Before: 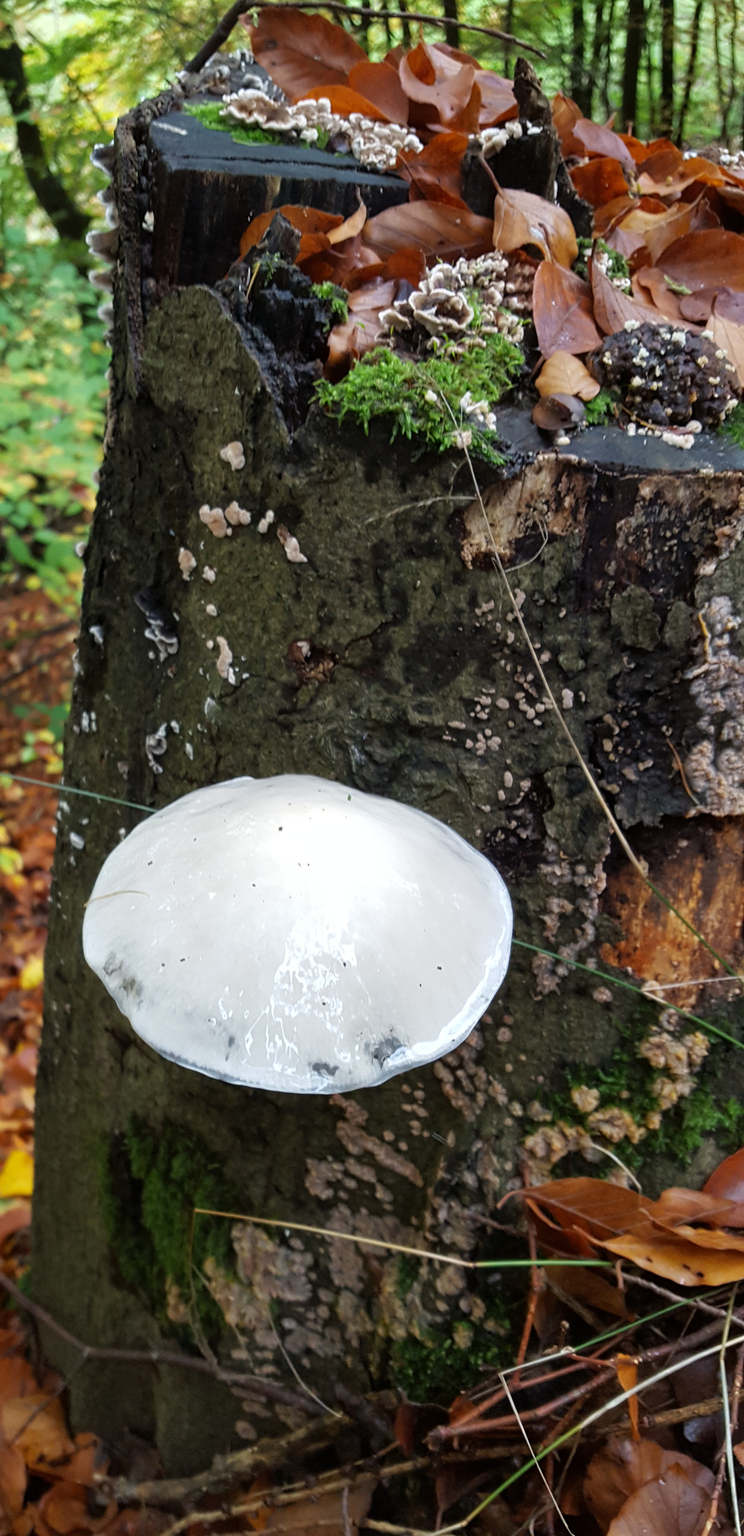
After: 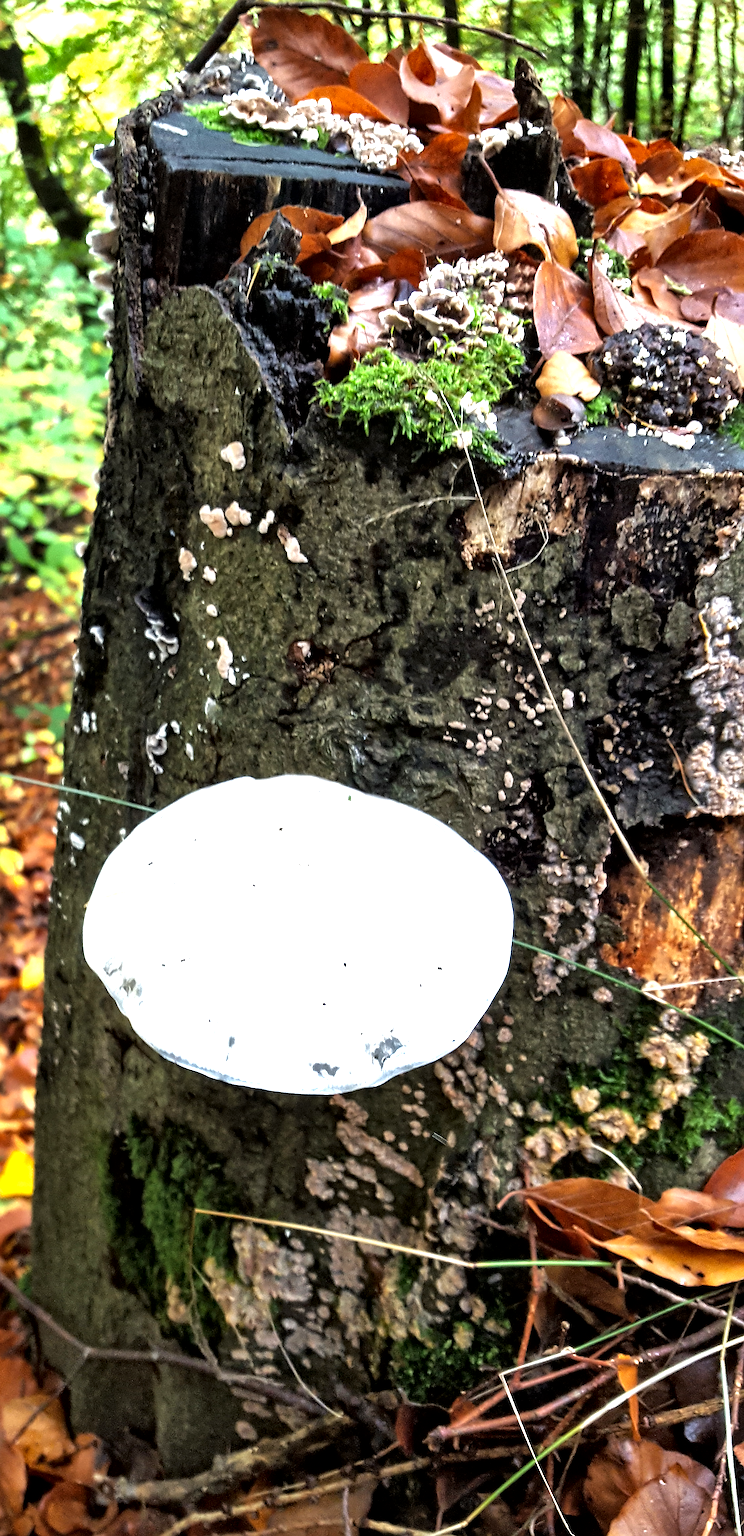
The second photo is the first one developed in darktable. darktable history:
shadows and highlights: shadows 25, highlights -25
levels: levels [0.012, 0.367, 0.697]
sharpen: radius 1.4, amount 1.25, threshold 0.7
local contrast: mode bilateral grid, contrast 25, coarseness 60, detail 151%, midtone range 0.2
